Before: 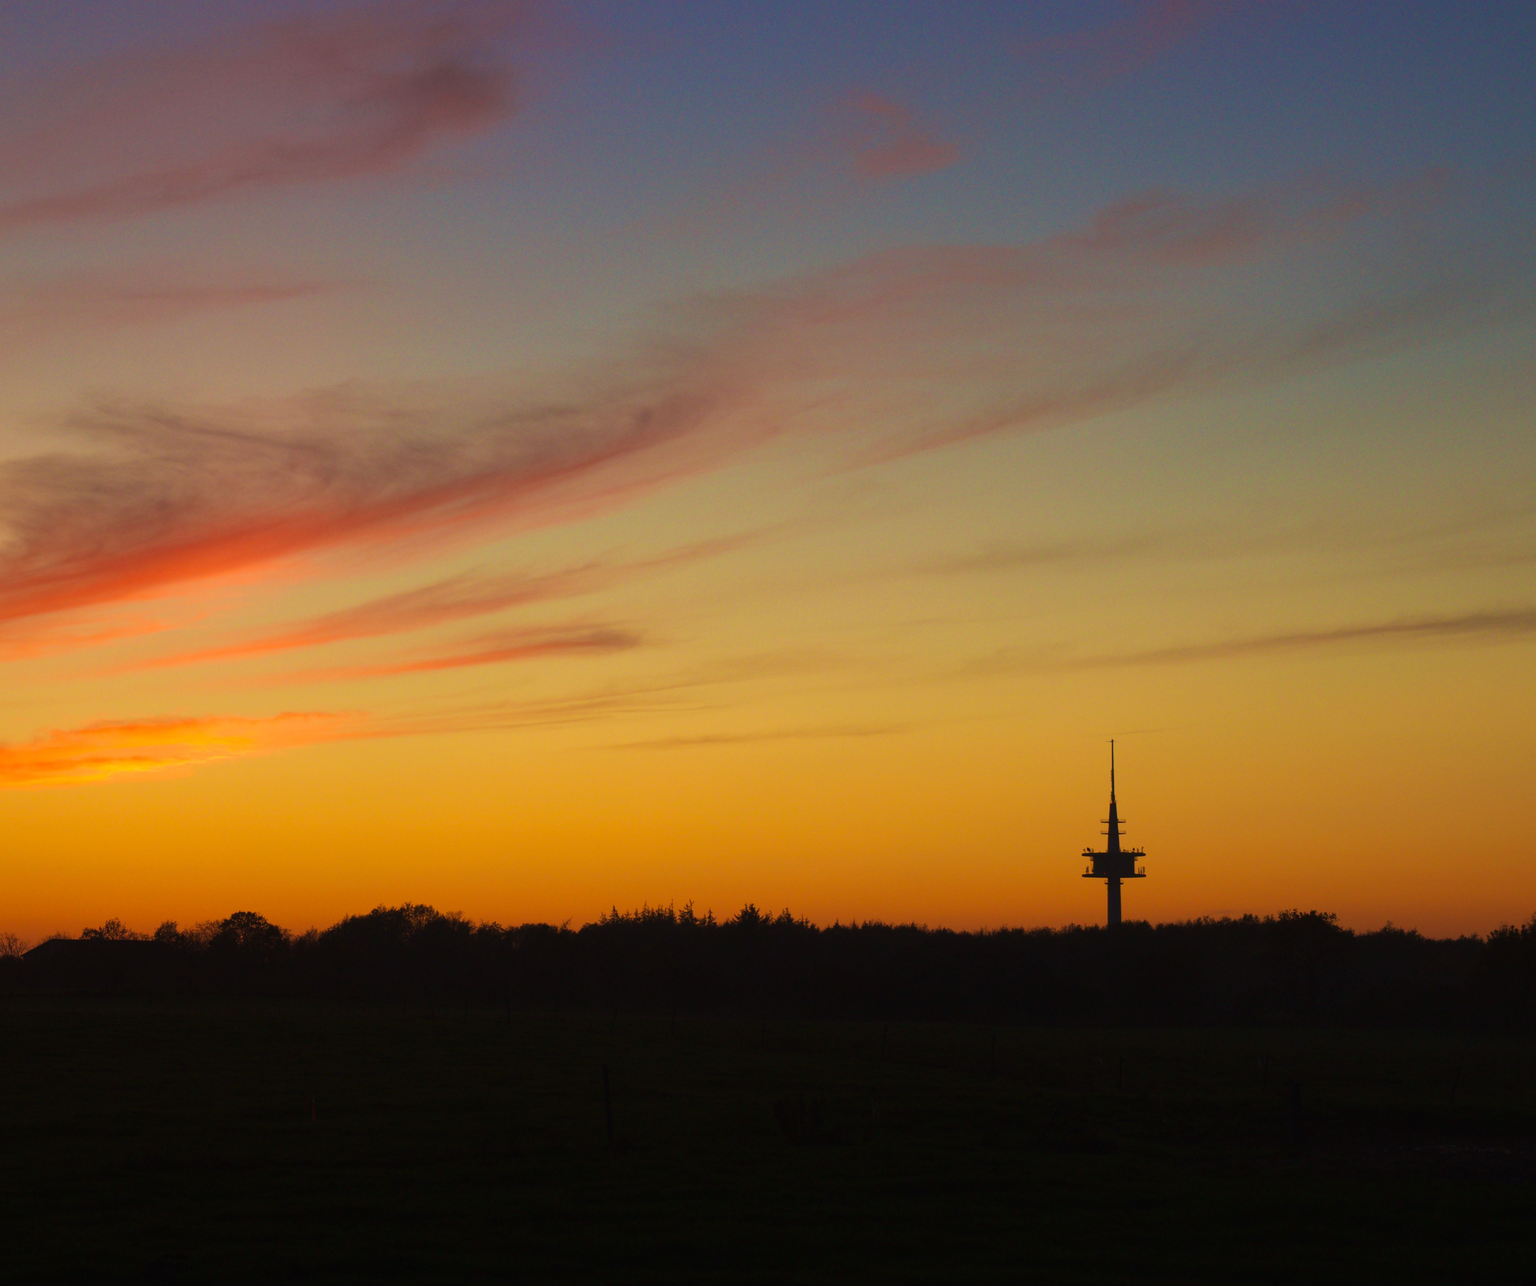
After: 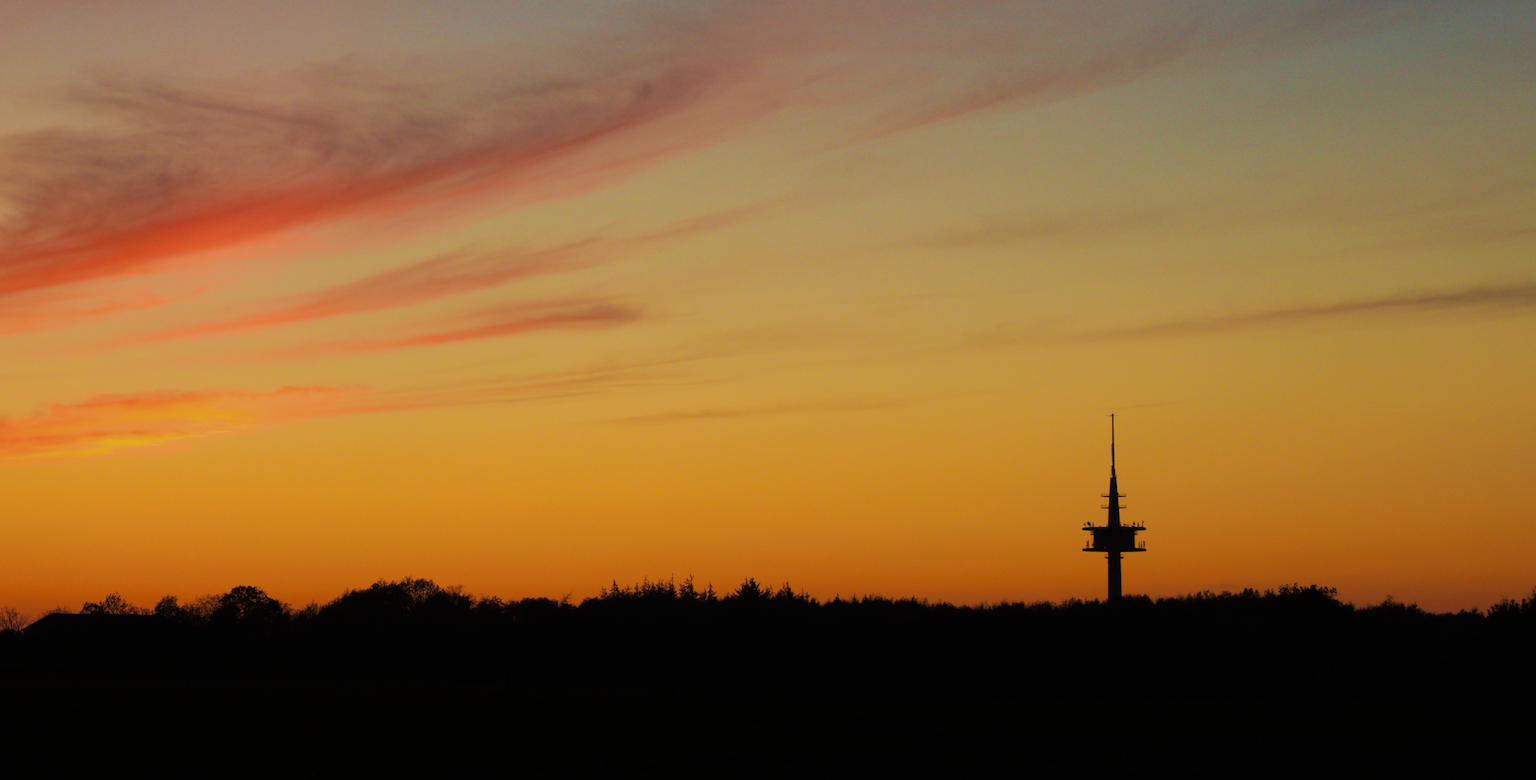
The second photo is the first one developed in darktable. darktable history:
crop and rotate: top 25.388%, bottom 13.962%
filmic rgb: black relative exposure -7.65 EV, white relative exposure 4.56 EV, hardness 3.61, iterations of high-quality reconstruction 0
